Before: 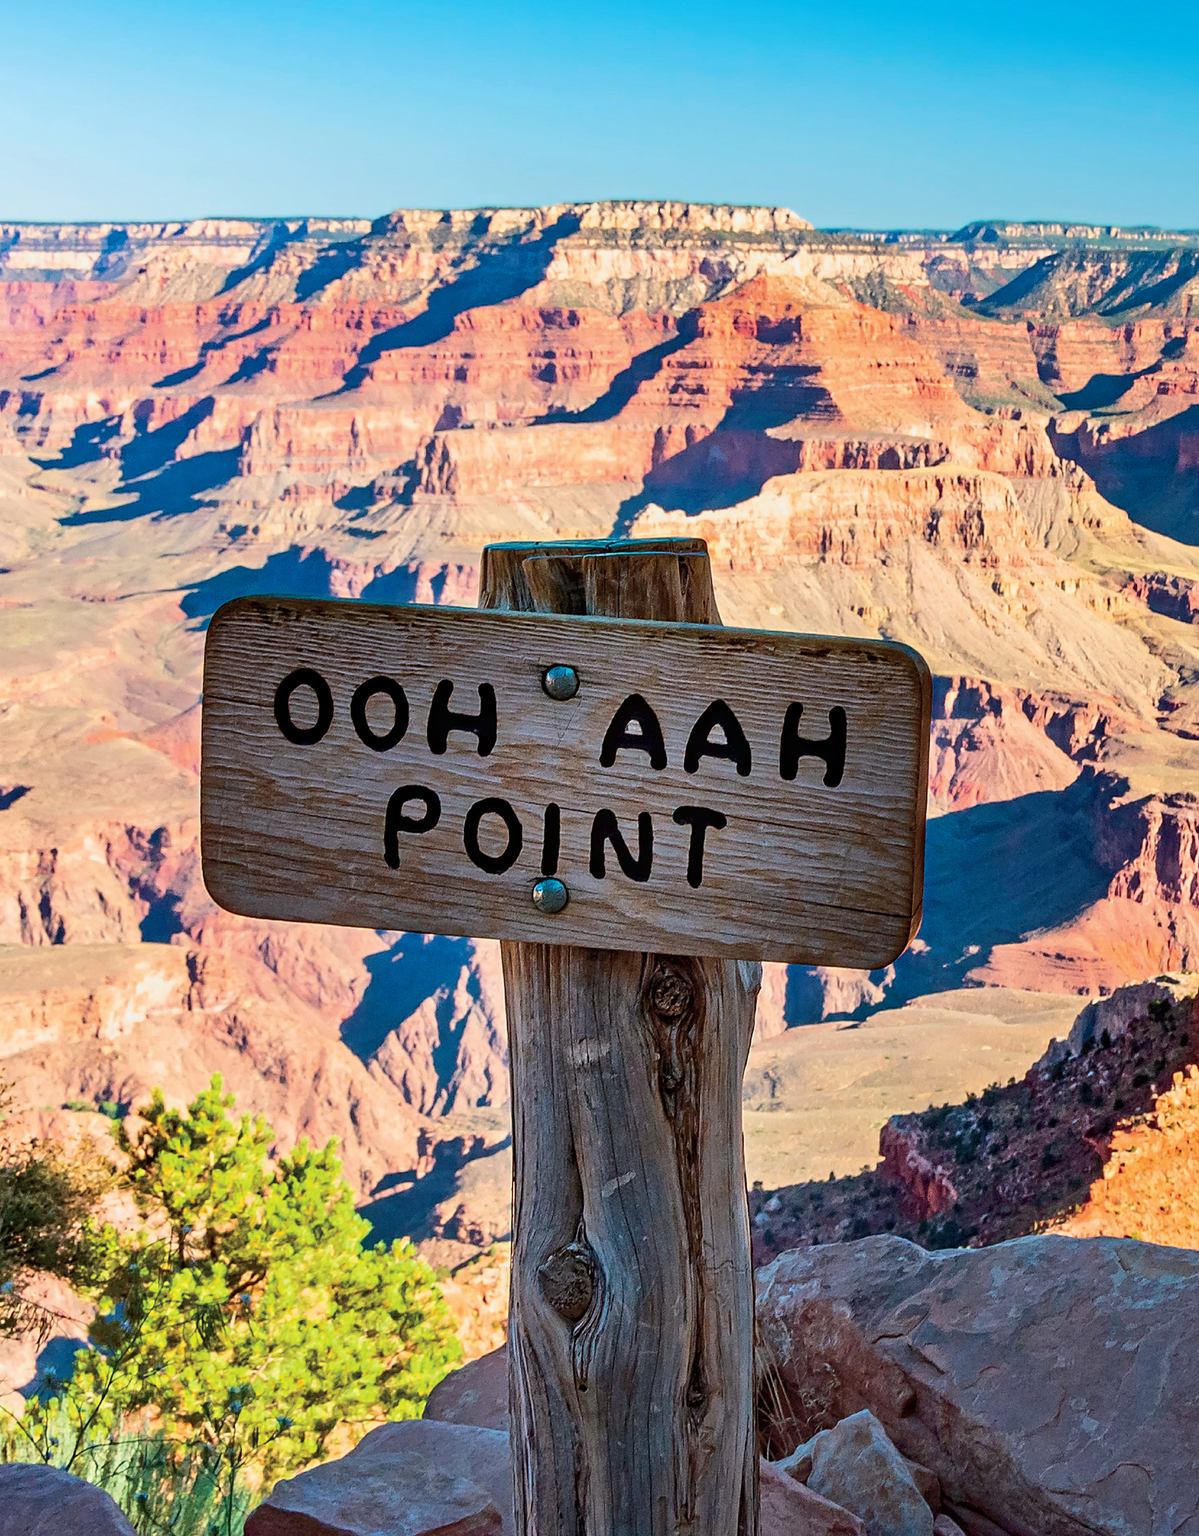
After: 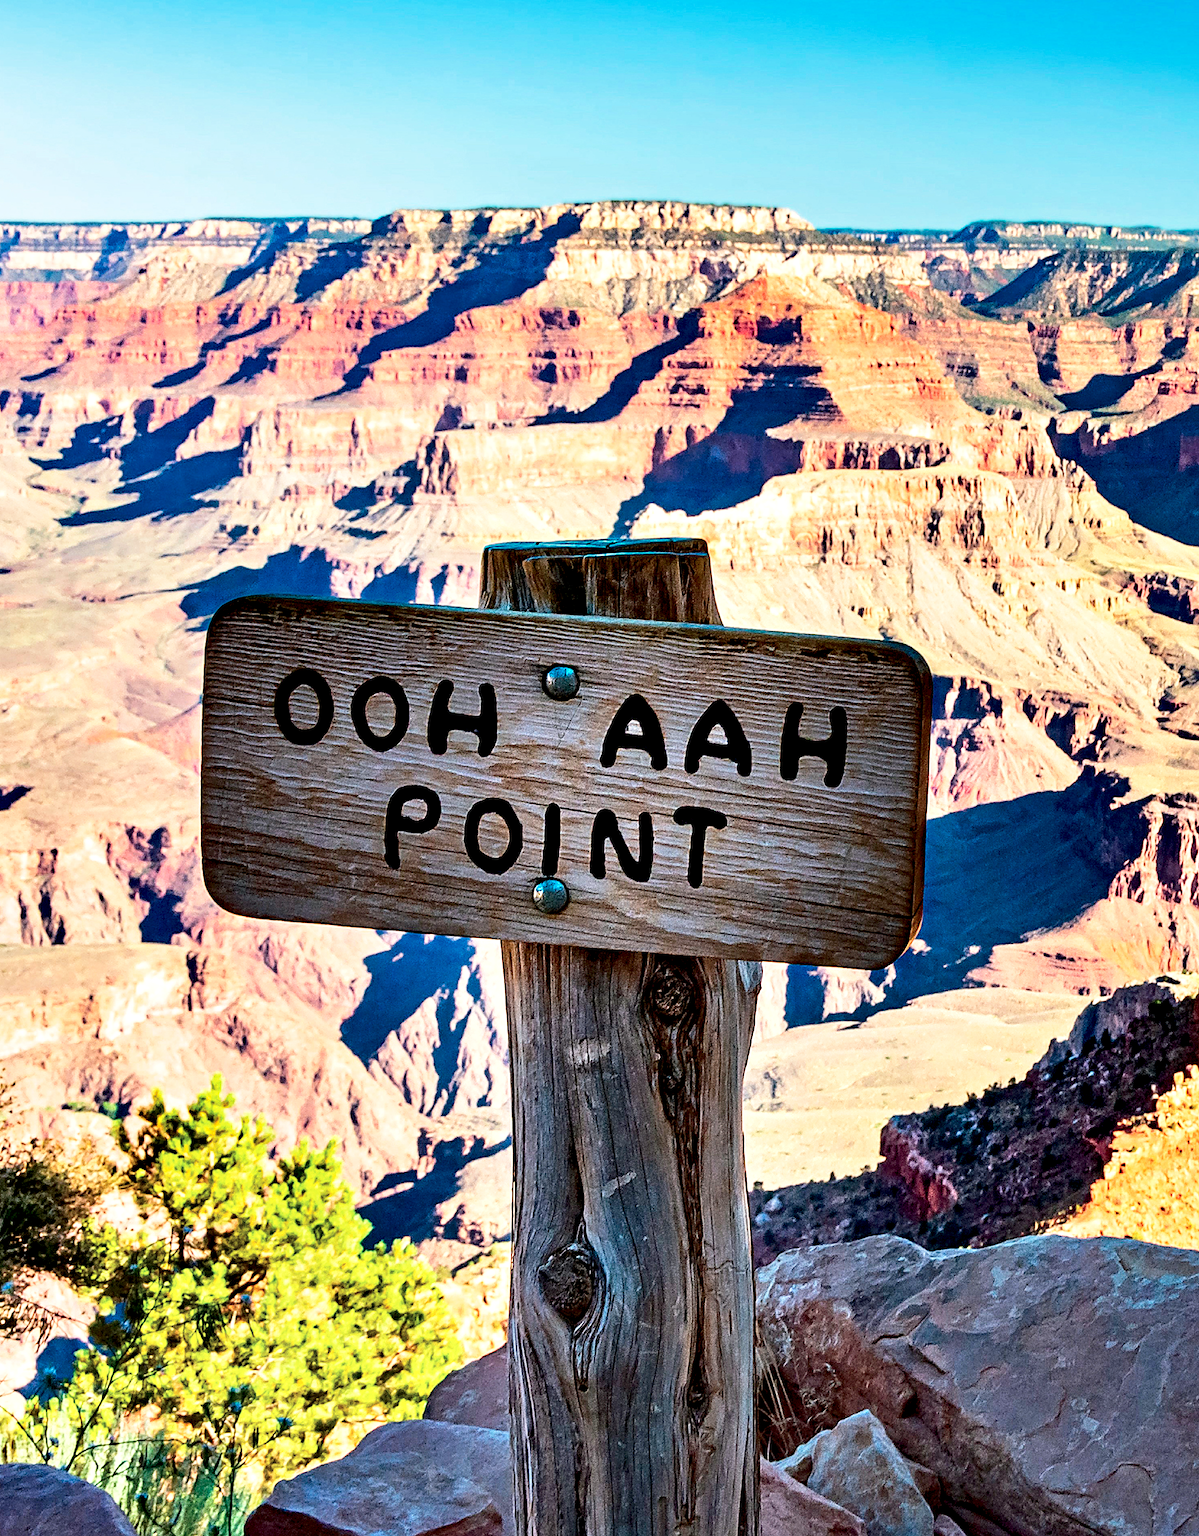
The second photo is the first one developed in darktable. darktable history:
base curve: curves: ch0 [(0, 0) (0.666, 0.806) (1, 1)], preserve colors none
contrast equalizer: y [[0.6 ×6], [0.55 ×6], [0 ×6], [0 ×6], [0 ×6]]
